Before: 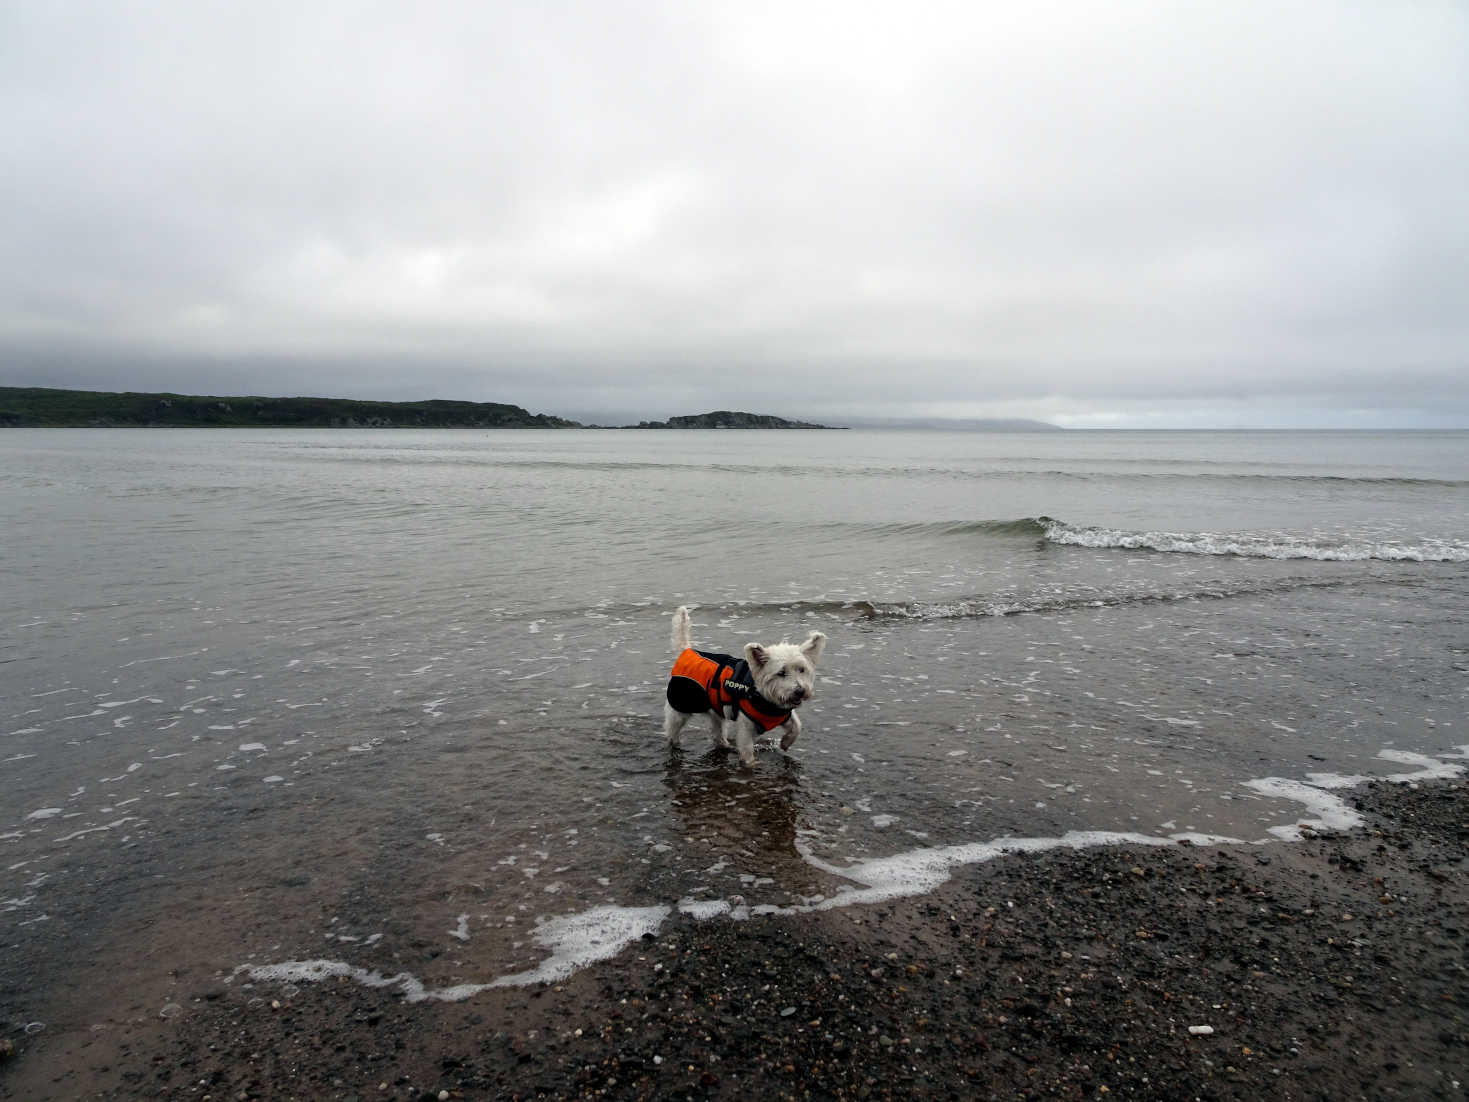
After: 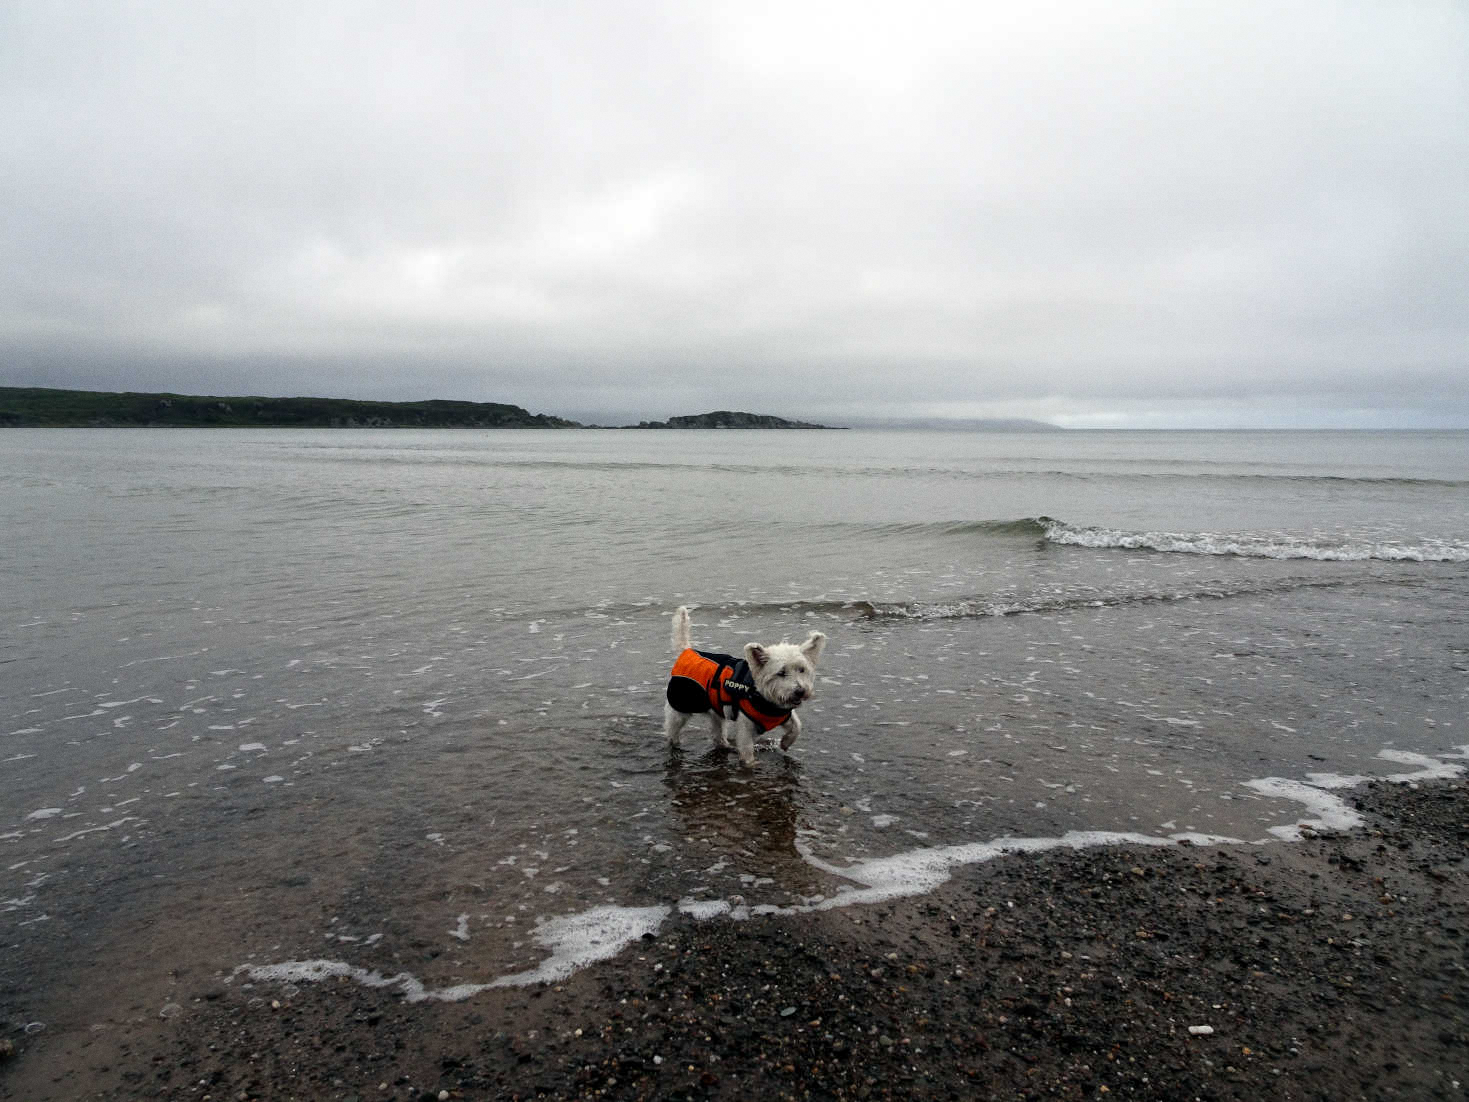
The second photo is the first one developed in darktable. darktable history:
grain: coarseness 0.09 ISO, strength 16.61%
